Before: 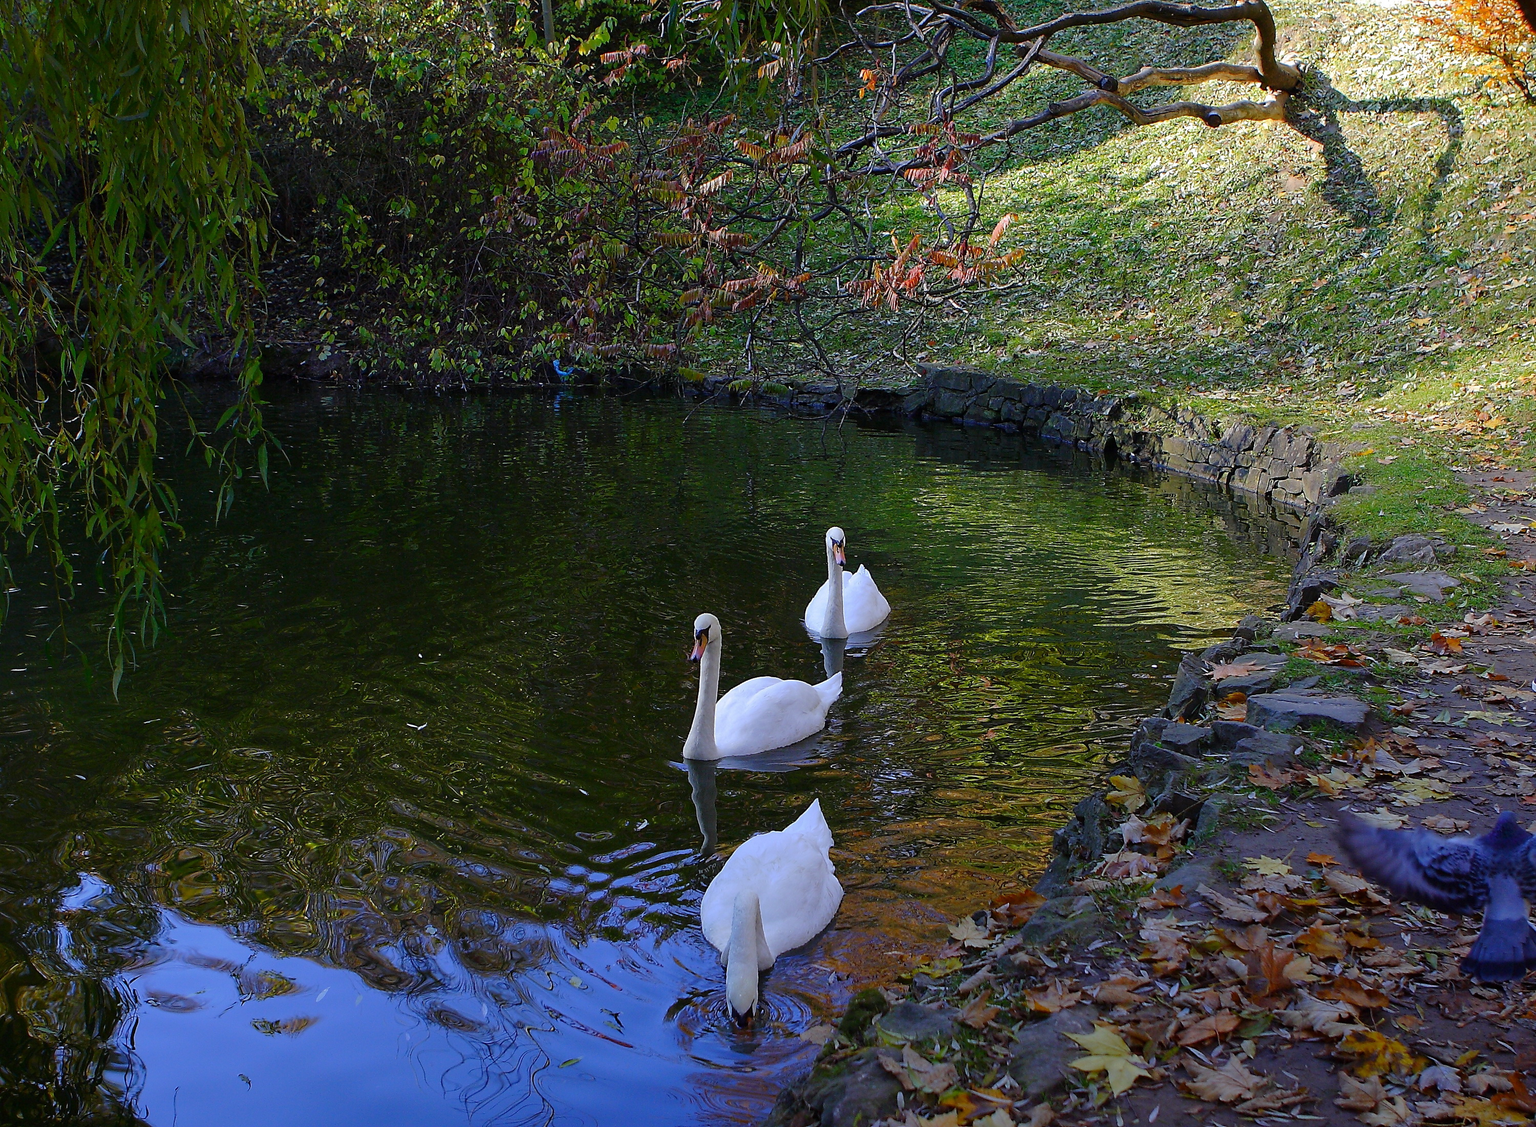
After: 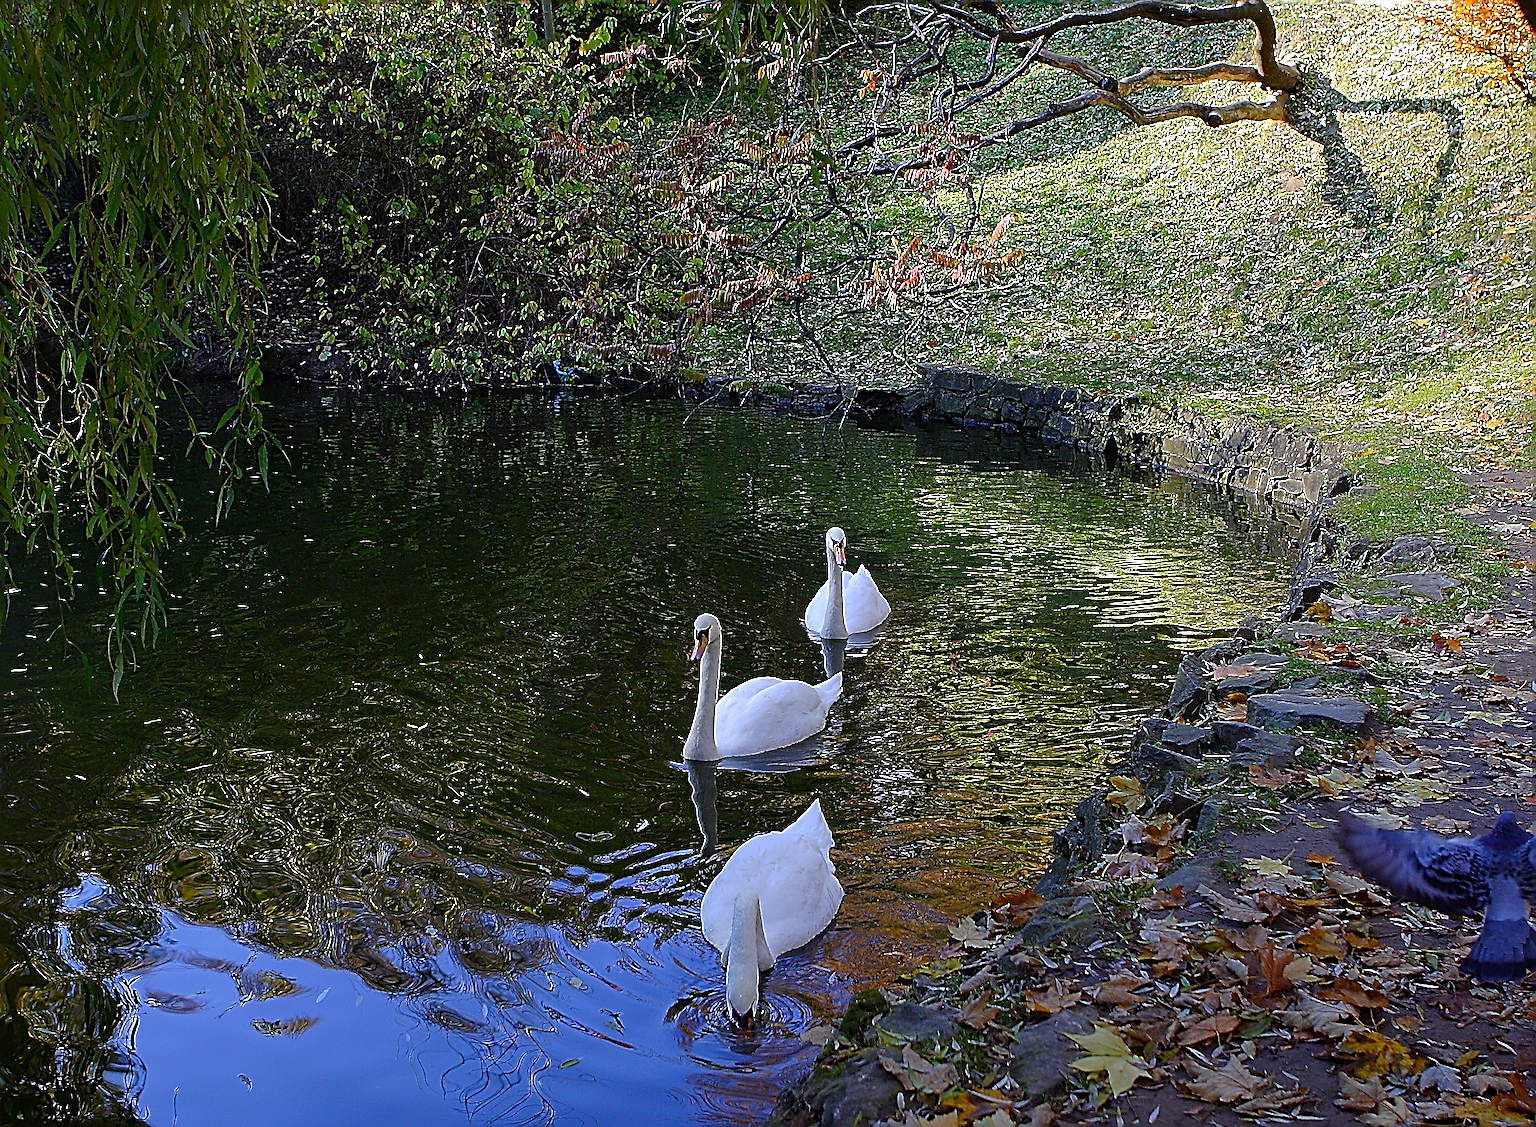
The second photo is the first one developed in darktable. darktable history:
sharpen: radius 3.163, amount 1.733
